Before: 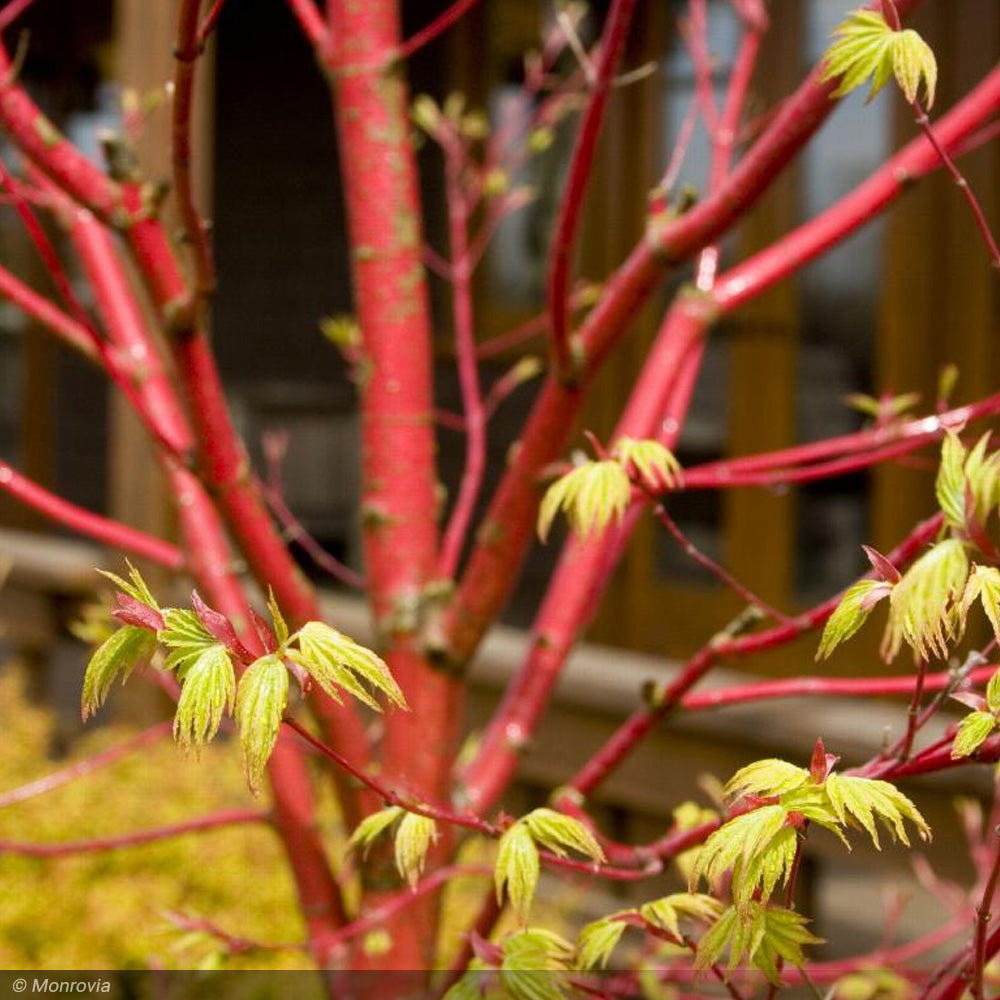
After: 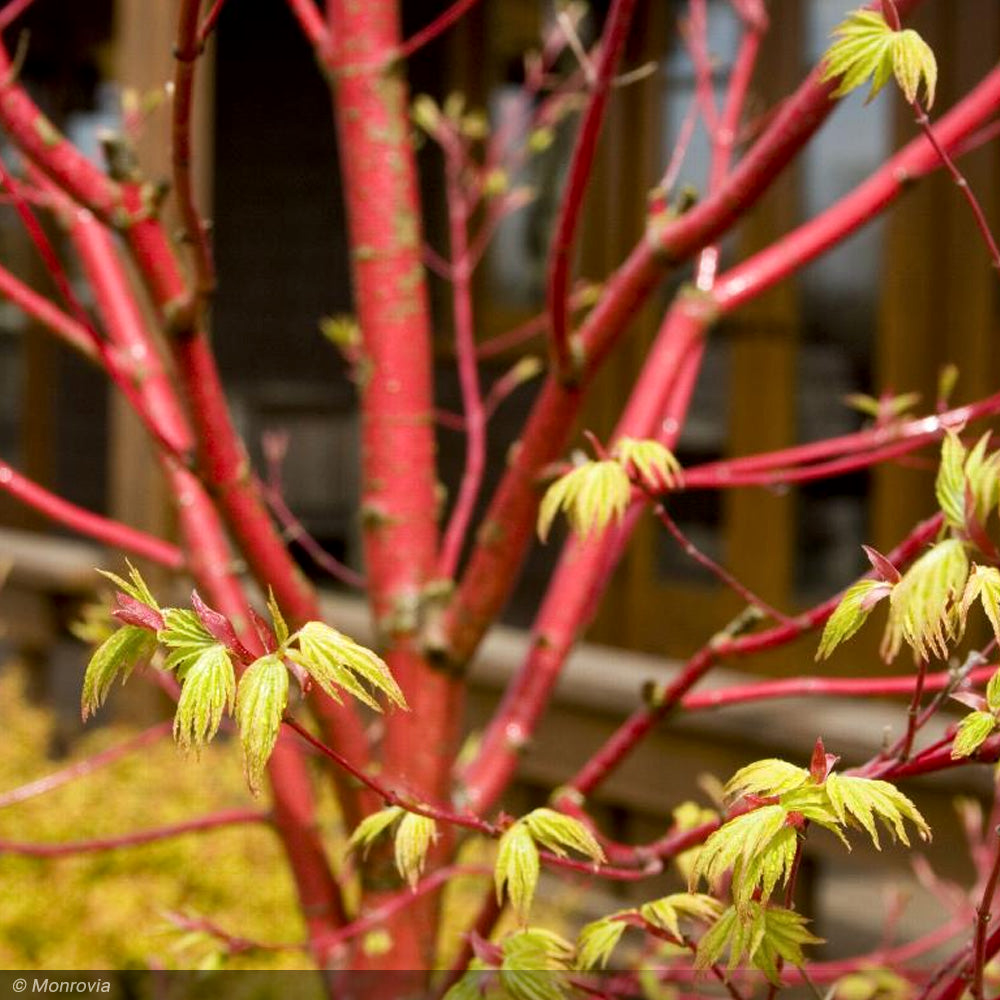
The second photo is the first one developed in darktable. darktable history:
local contrast: mode bilateral grid, contrast 20, coarseness 50, detail 120%, midtone range 0.2
base curve: exposure shift 0, preserve colors none
